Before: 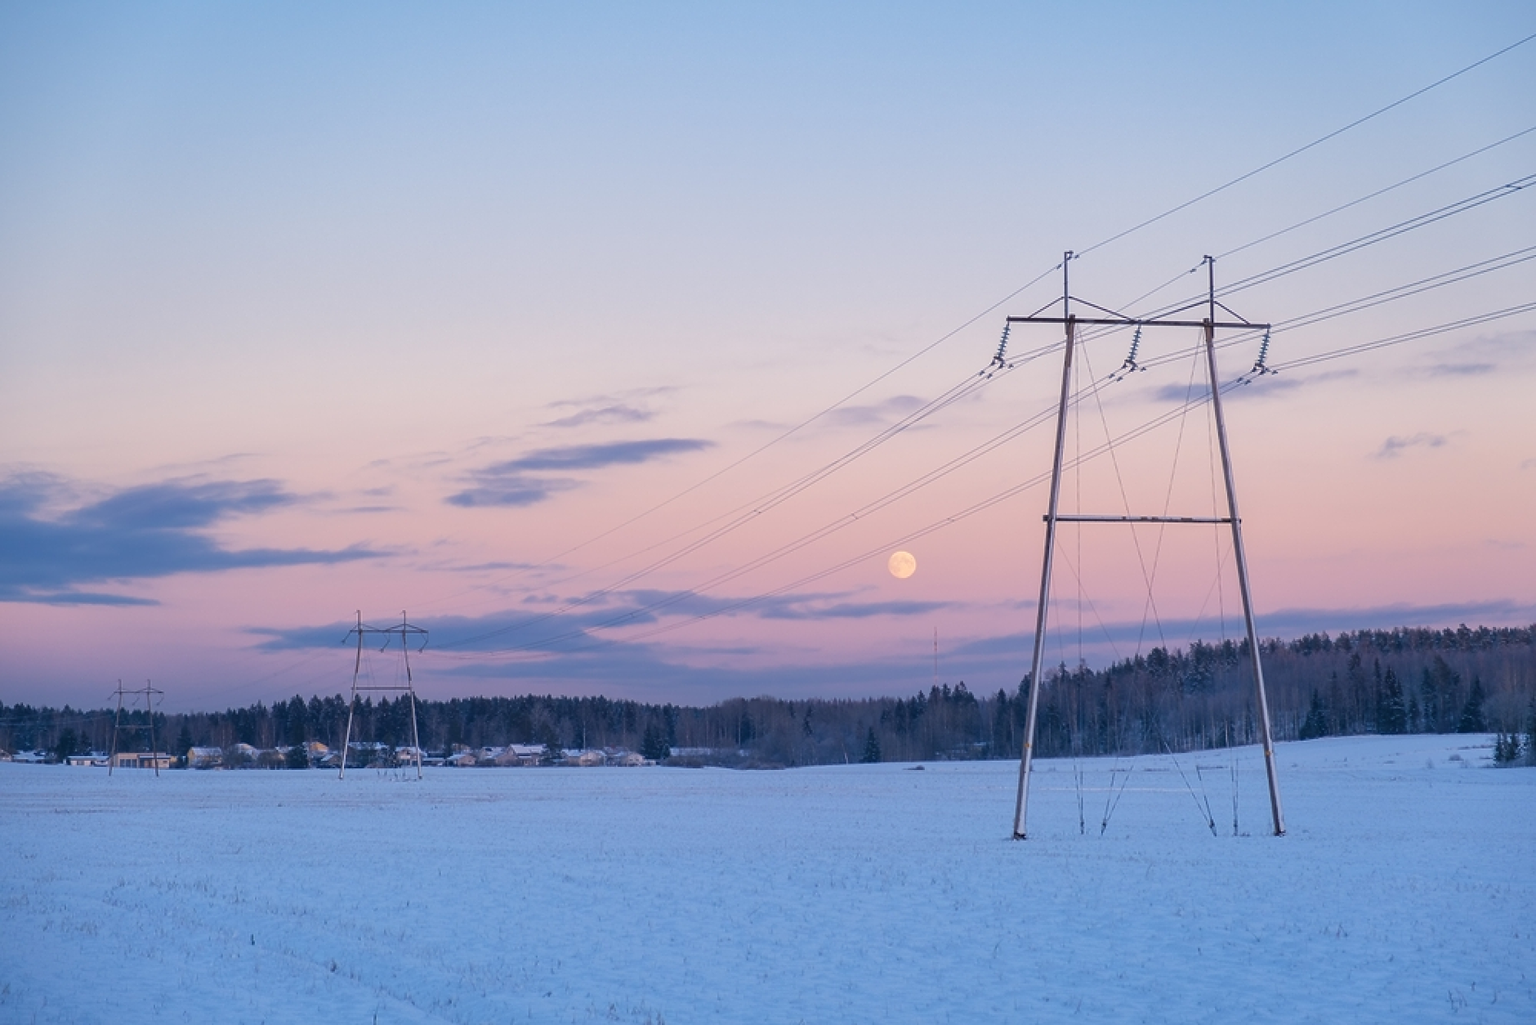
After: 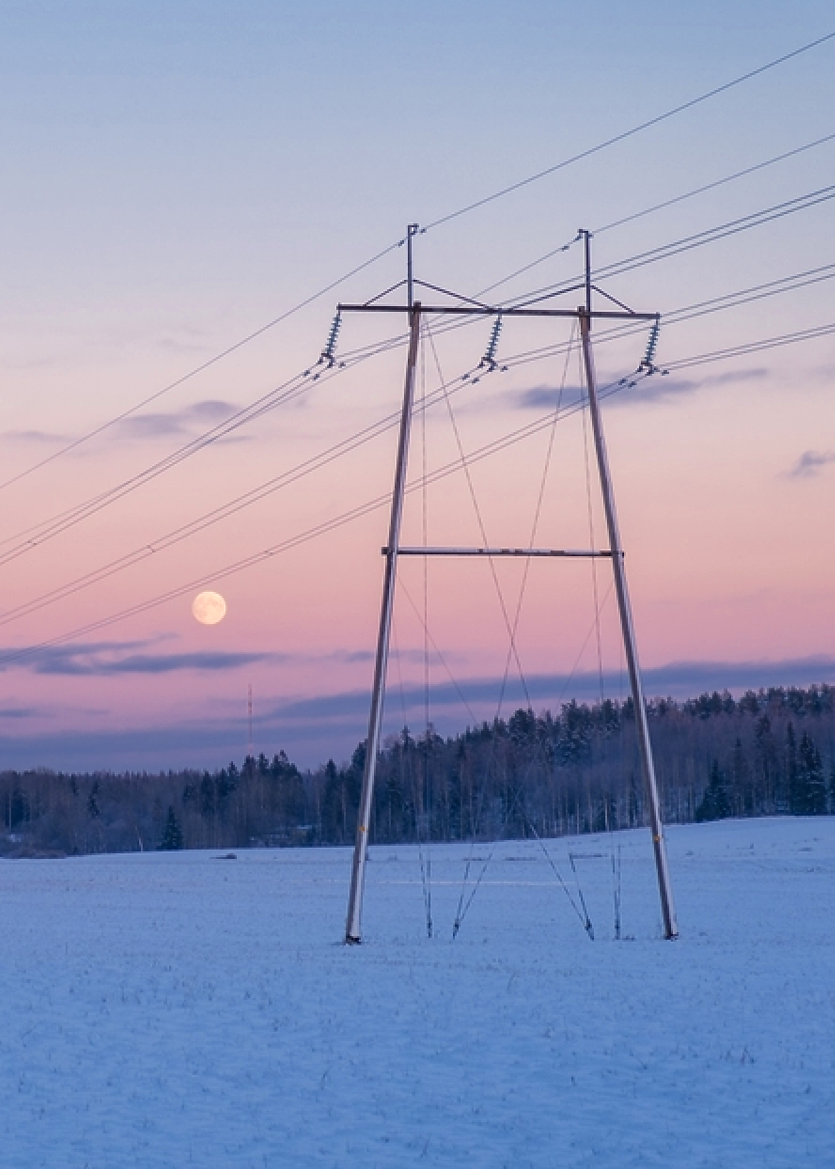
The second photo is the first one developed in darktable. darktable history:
local contrast: highlights 100%, shadows 100%, detail 120%, midtone range 0.2
crop: left 47.628%, top 6.643%, right 7.874%
color zones: curves: ch0 [(0, 0.473) (0.001, 0.473) (0.226, 0.548) (0.4, 0.589) (0.525, 0.54) (0.728, 0.403) (0.999, 0.473) (1, 0.473)]; ch1 [(0, 0.619) (0.001, 0.619) (0.234, 0.388) (0.4, 0.372) (0.528, 0.422) (0.732, 0.53) (0.999, 0.619) (1, 0.619)]; ch2 [(0, 0.547) (0.001, 0.547) (0.226, 0.45) (0.4, 0.525) (0.525, 0.585) (0.8, 0.511) (0.999, 0.547) (1, 0.547)]
